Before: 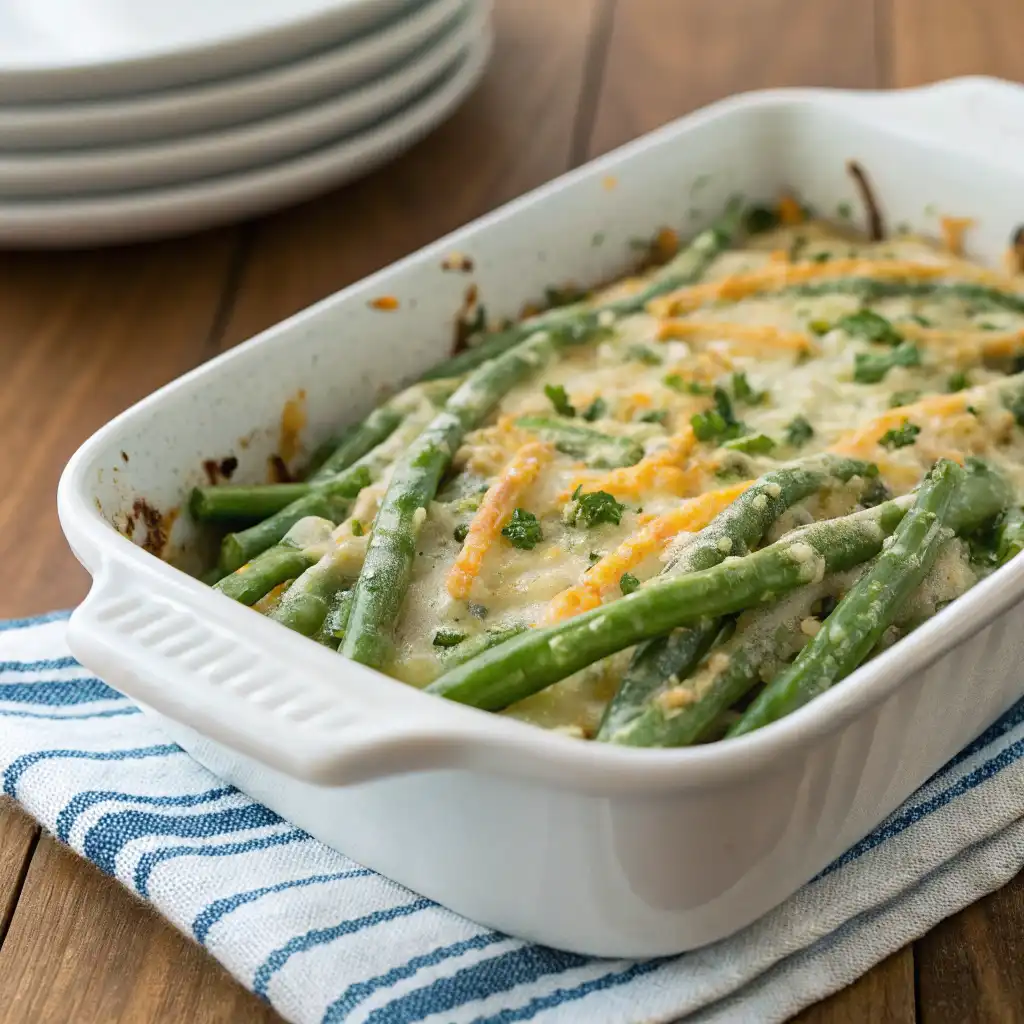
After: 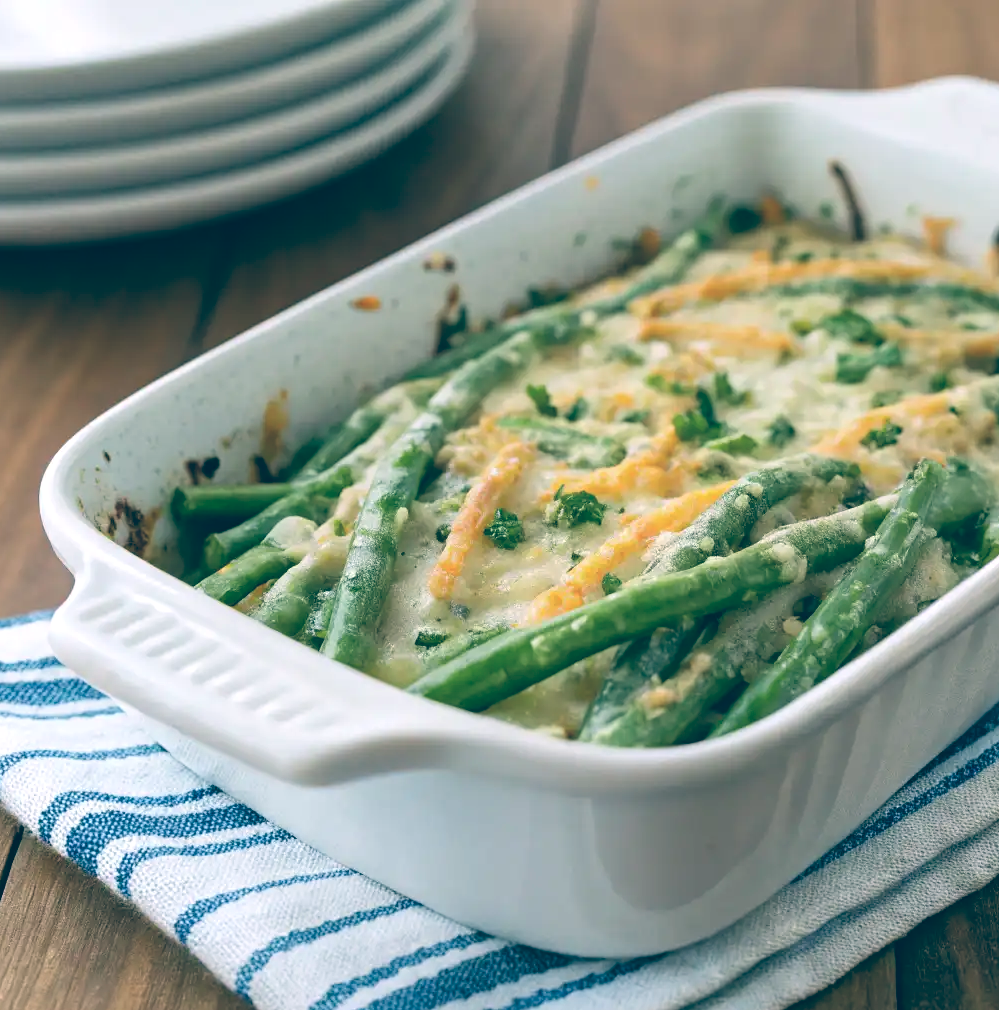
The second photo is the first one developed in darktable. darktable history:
crop and rotate: left 1.774%, right 0.633%, bottom 1.28%
color calibration: illuminant Planckian (black body), x 0.375, y 0.373, temperature 4117 K
color balance: lift [1.006, 0.985, 1.002, 1.015], gamma [1, 0.953, 1.008, 1.047], gain [1.076, 1.13, 1.004, 0.87]
